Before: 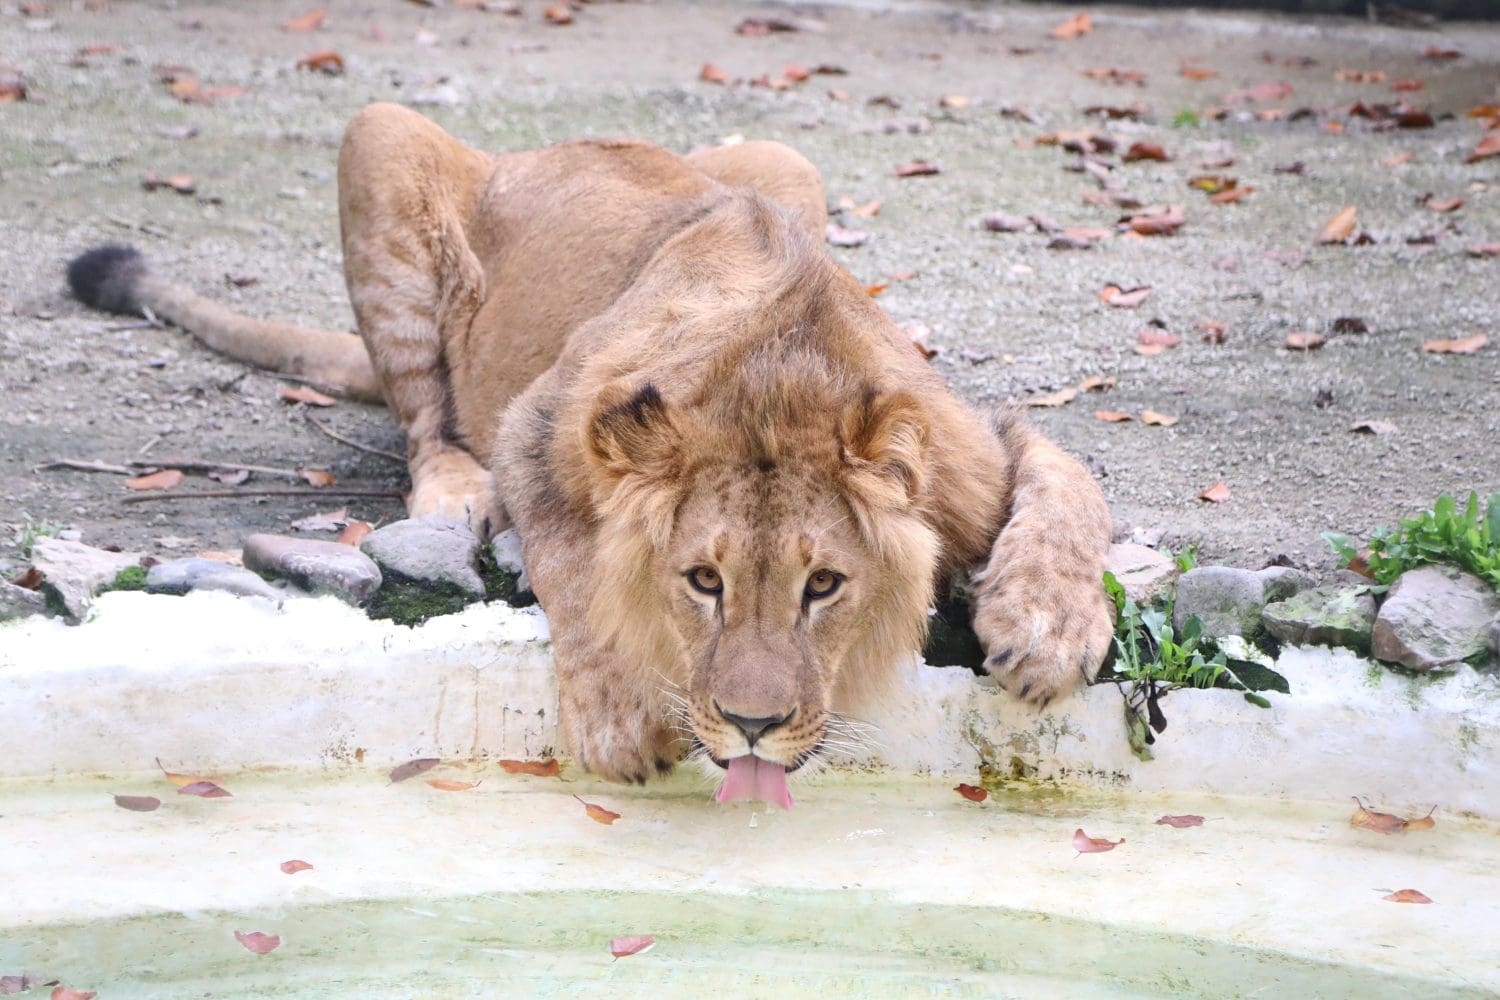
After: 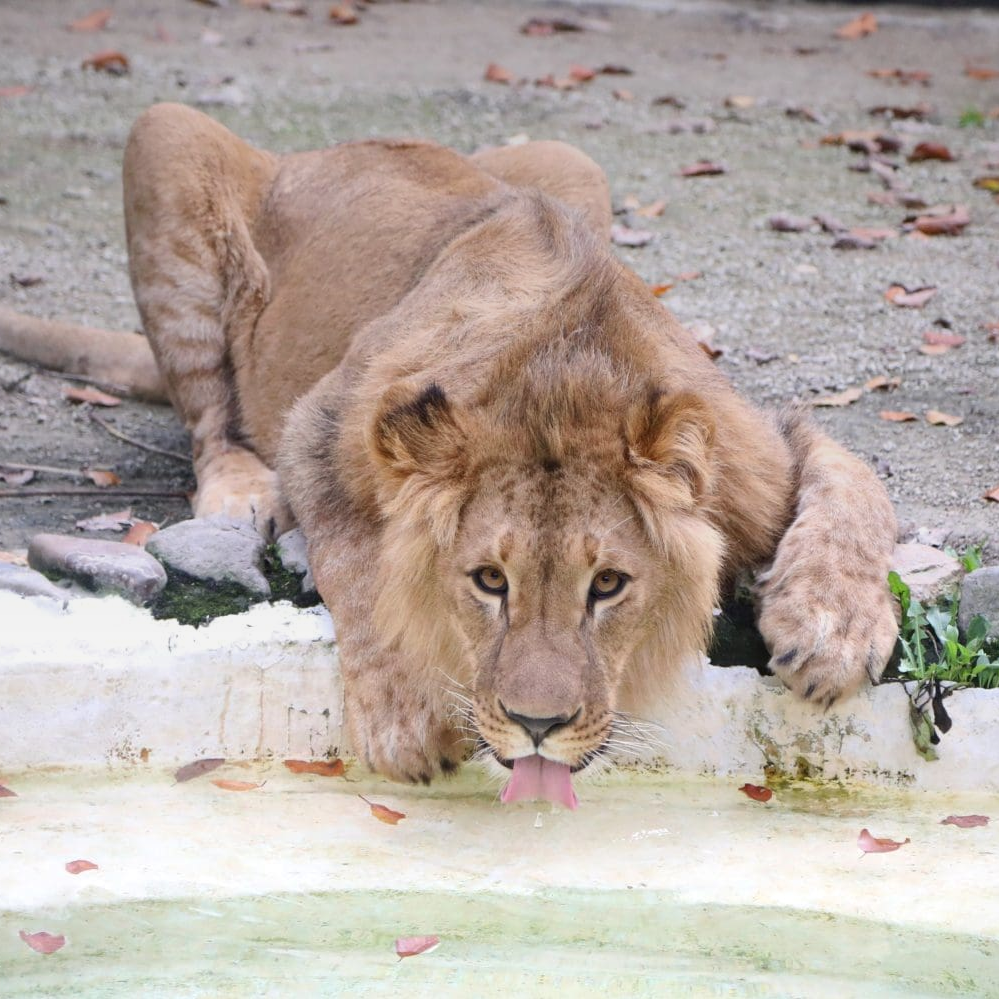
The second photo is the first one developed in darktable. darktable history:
crop and rotate: left 14.385%, right 18.948%
graduated density: on, module defaults
